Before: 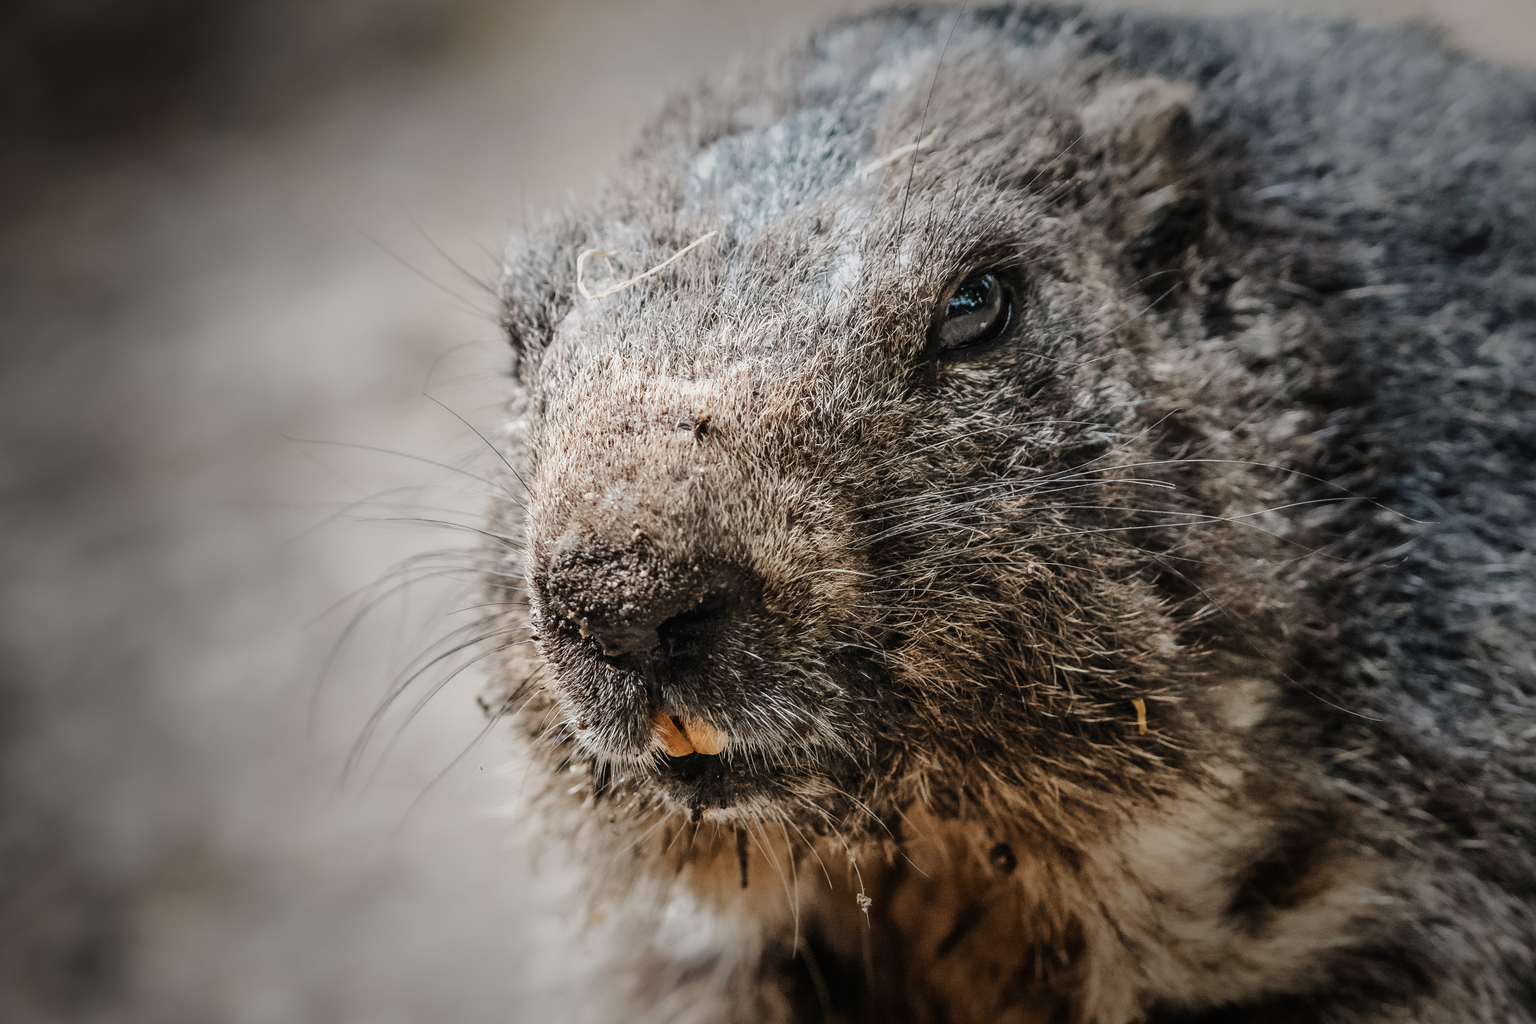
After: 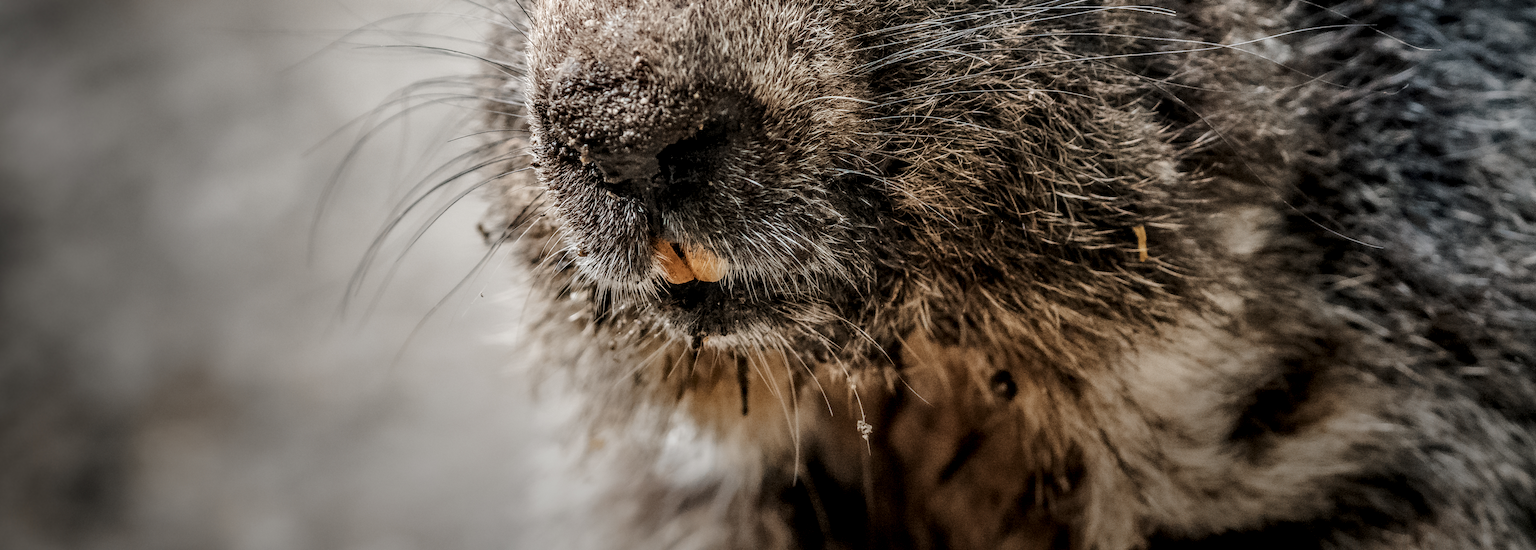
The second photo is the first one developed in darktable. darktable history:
local contrast: highlights 61%, detail 143%, midtone range 0.428
crop and rotate: top 46.237%
exposure: exposure -0.064 EV, compensate highlight preservation false
